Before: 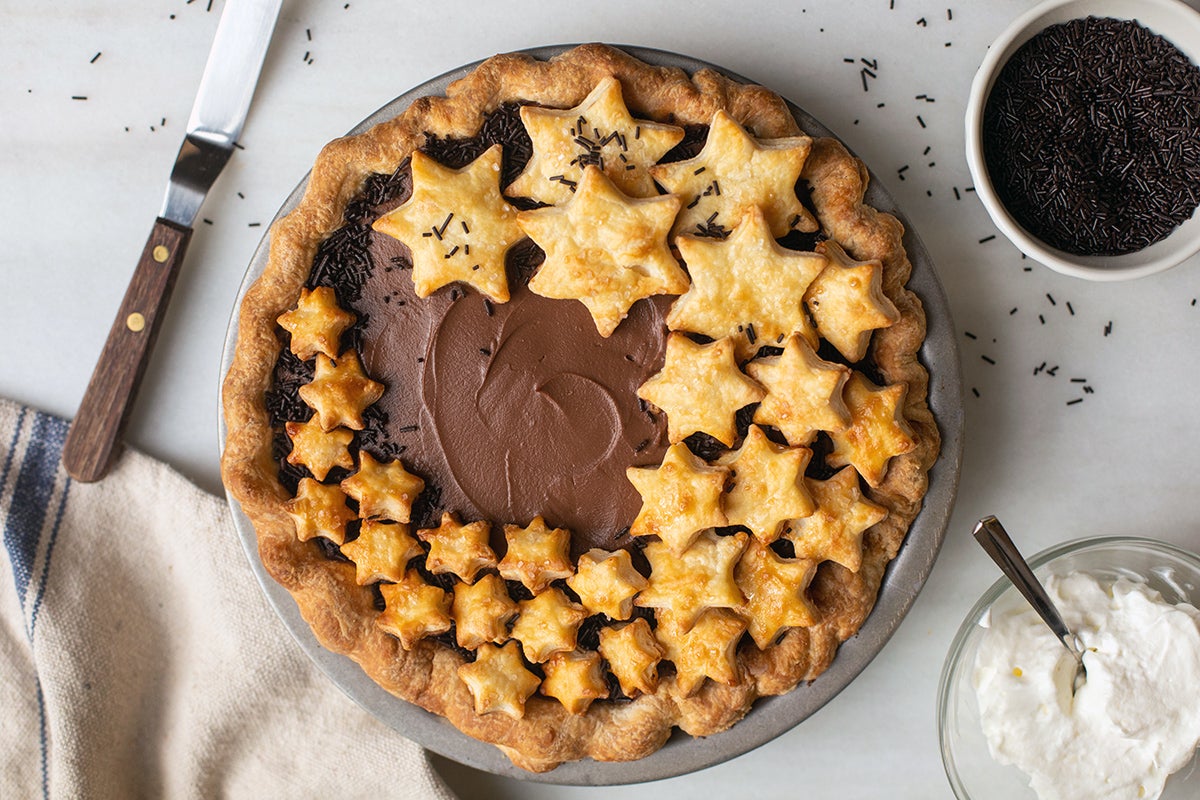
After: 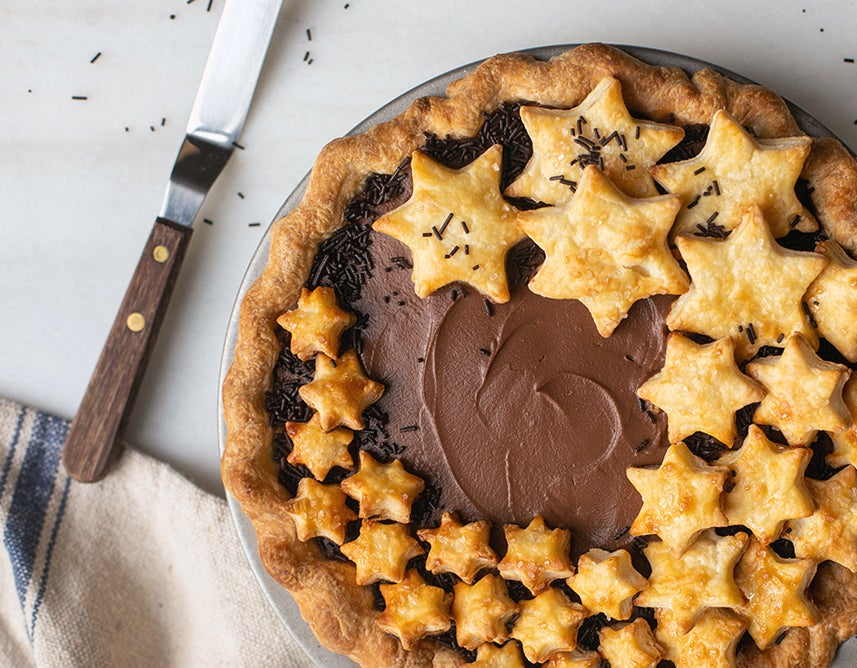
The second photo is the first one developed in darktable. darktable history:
crop: right 28.543%, bottom 16.449%
